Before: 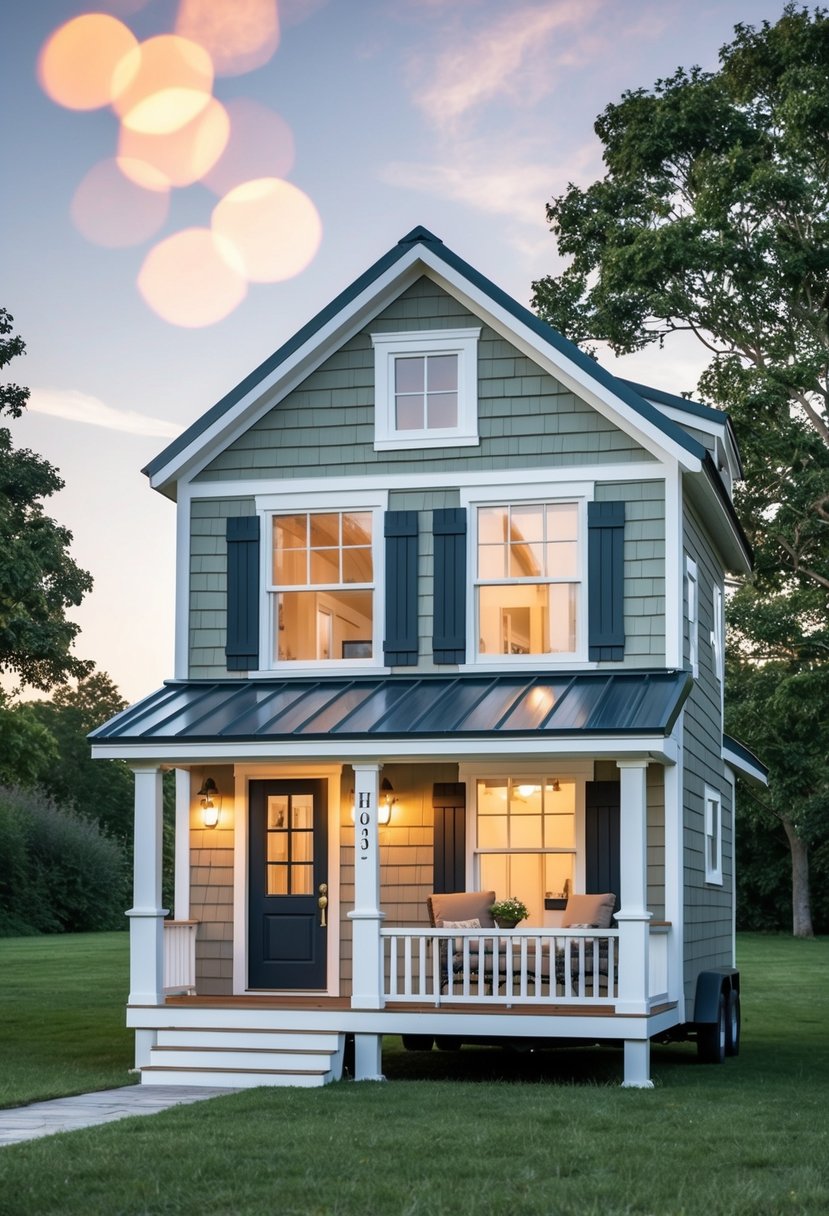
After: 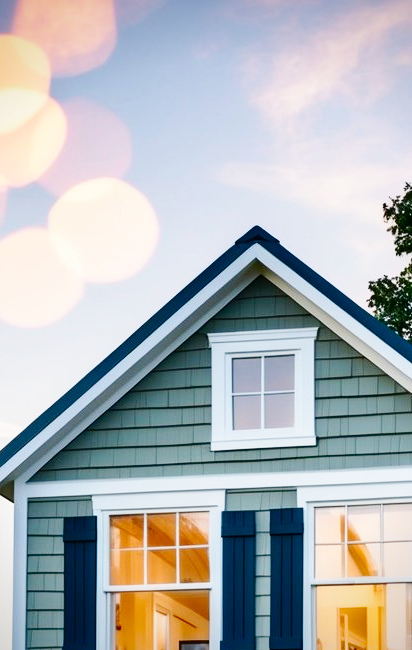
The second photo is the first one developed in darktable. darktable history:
base curve: curves: ch0 [(0, 0) (0.036, 0.025) (0.121, 0.166) (0.206, 0.329) (0.605, 0.79) (1, 1)], preserve colors none
vignetting: fall-off radius 60.81%, saturation 0.38
crop: left 19.664%, right 30.578%, bottom 46.465%
contrast brightness saturation: contrast 0.118, brightness -0.116, saturation 0.201
